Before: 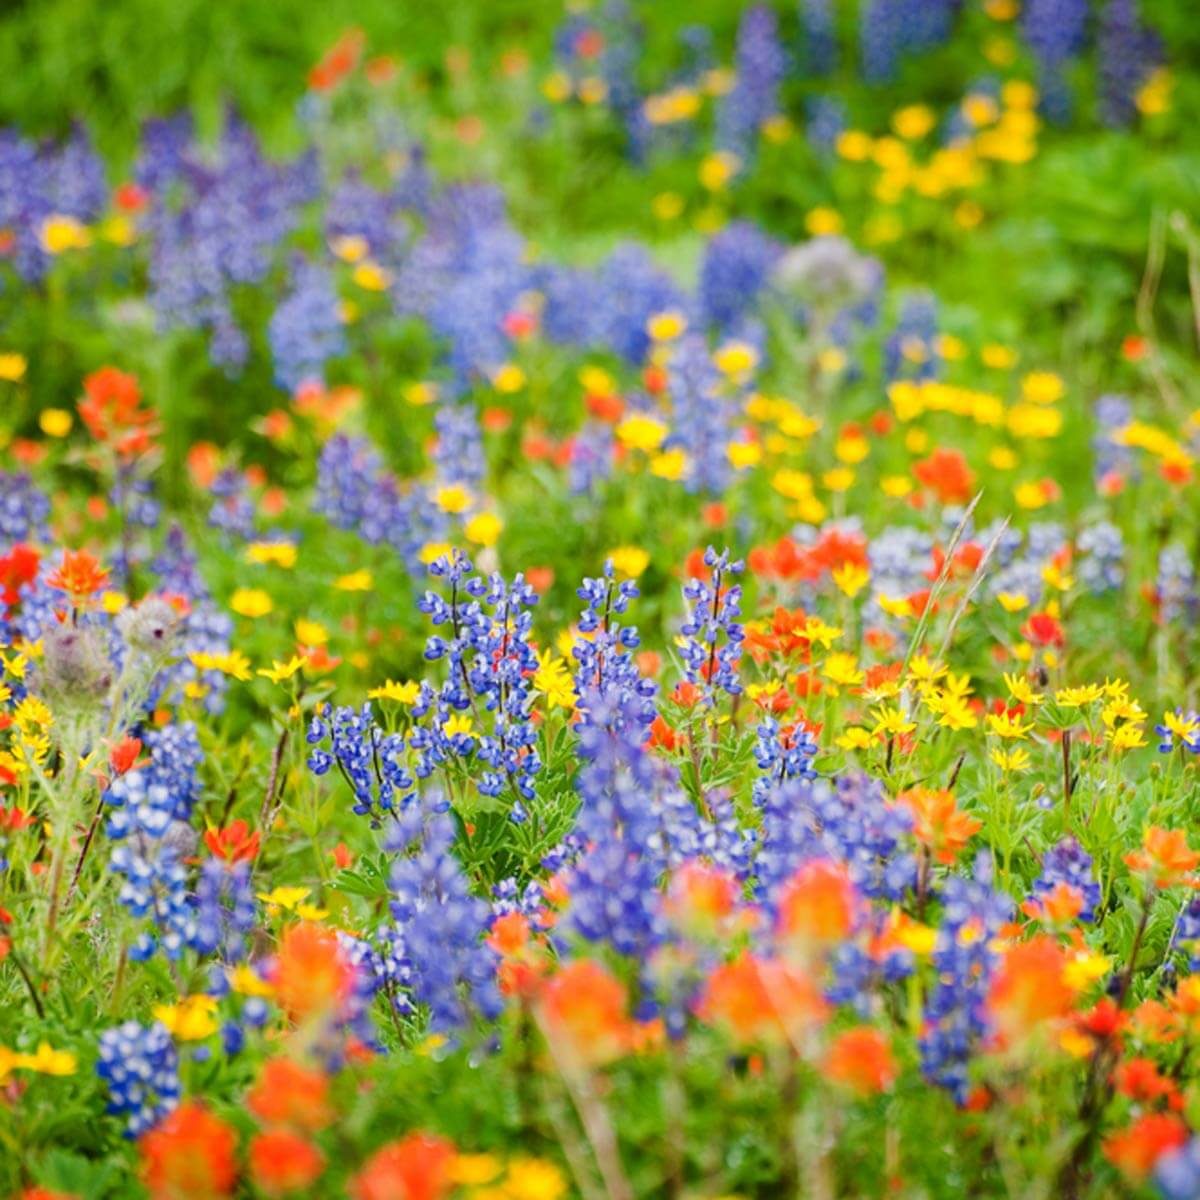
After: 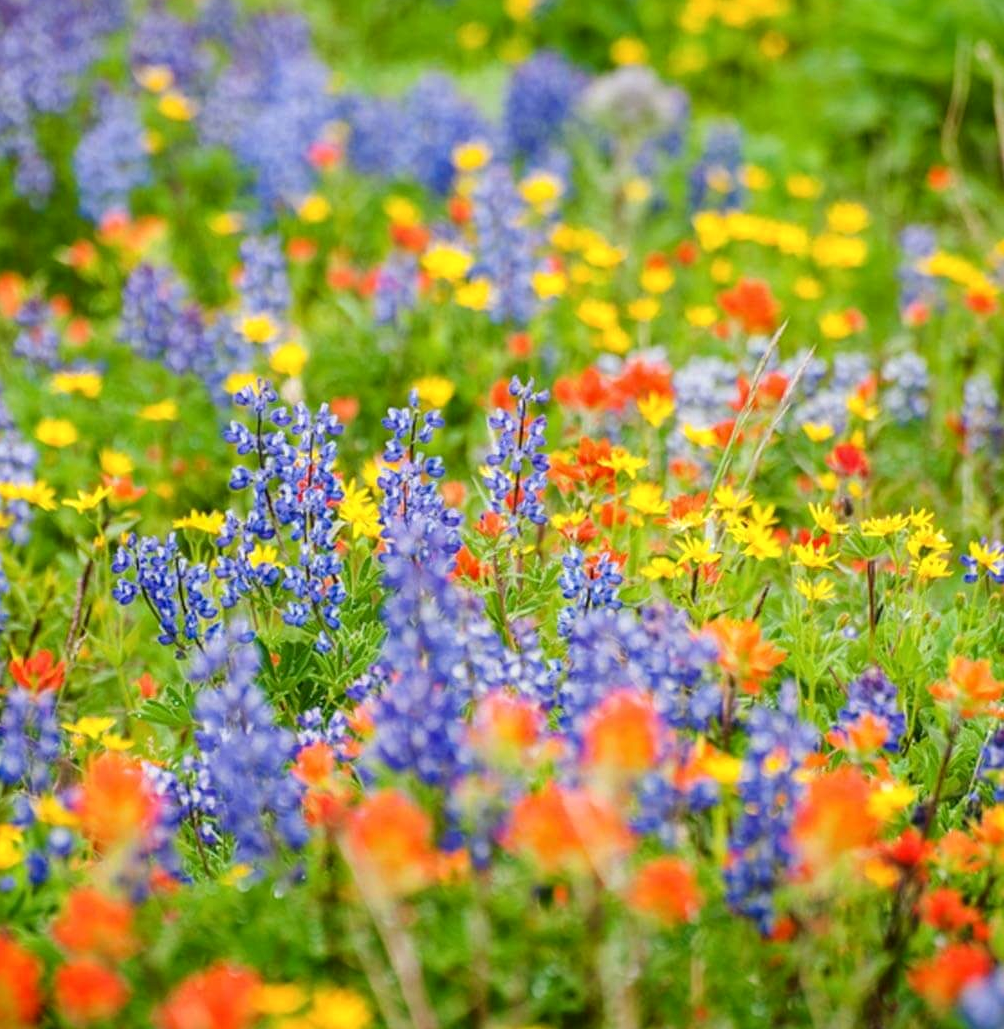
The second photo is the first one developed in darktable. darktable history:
crop: left 16.315%, top 14.246%
local contrast: detail 117%
